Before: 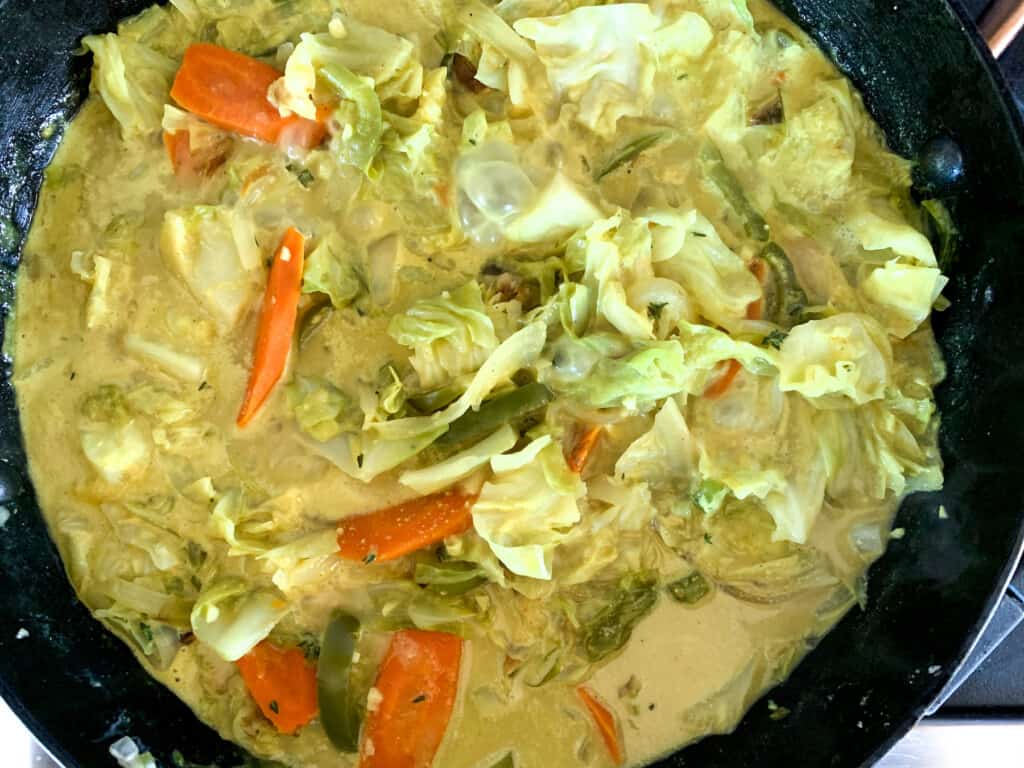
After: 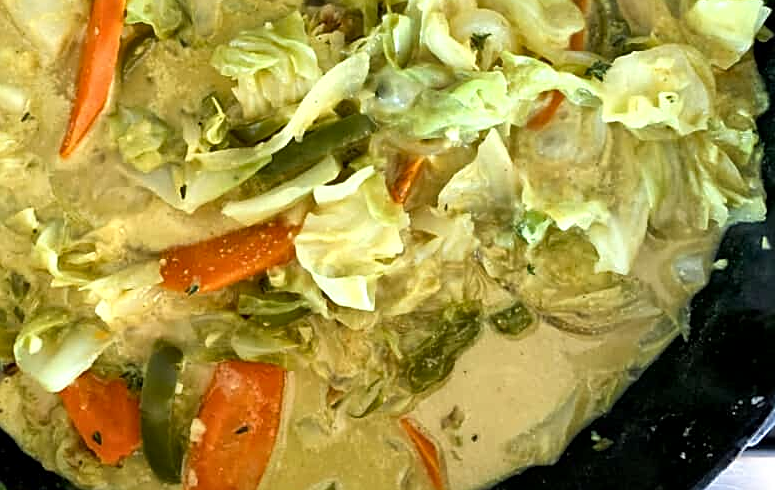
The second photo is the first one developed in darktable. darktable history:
crop and rotate: left 17.299%, top 35.115%, right 7.015%, bottom 1.024%
local contrast: mode bilateral grid, contrast 20, coarseness 50, detail 150%, midtone range 0.2
sharpen: on, module defaults
